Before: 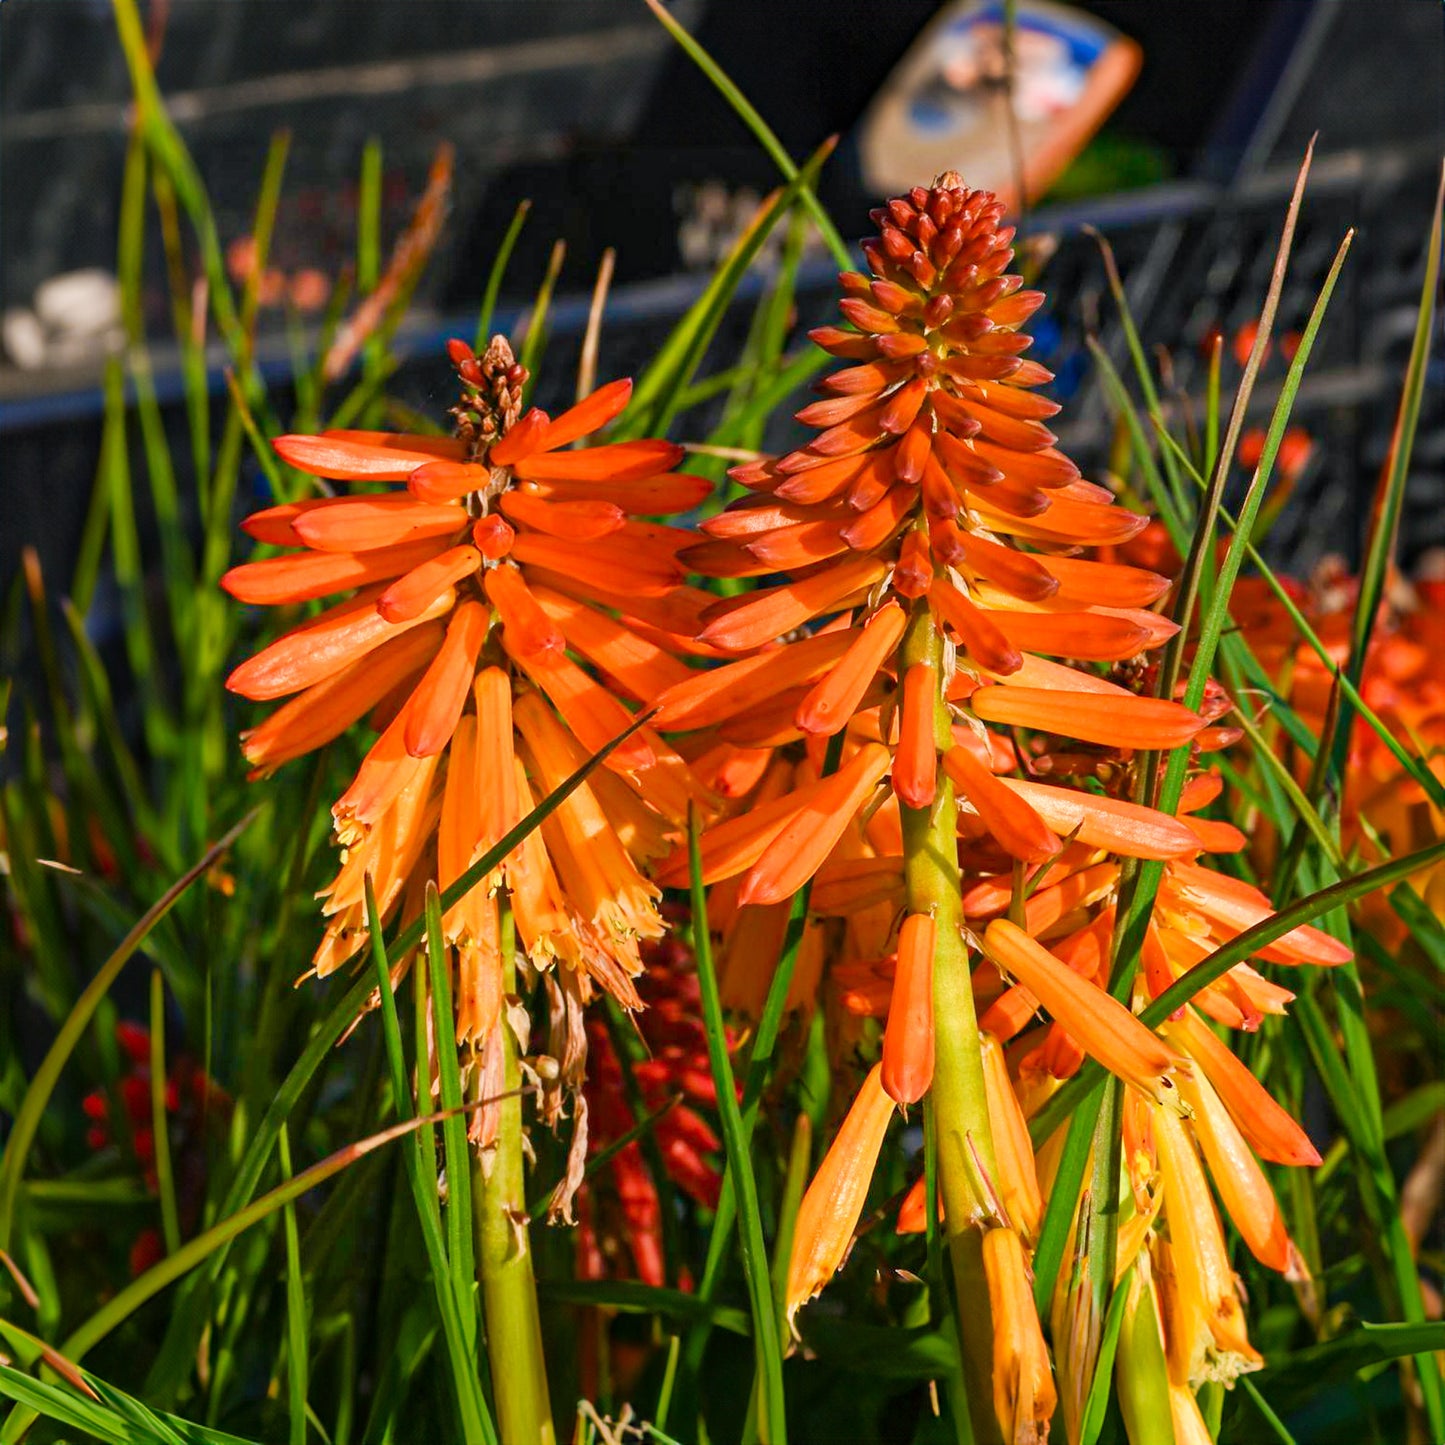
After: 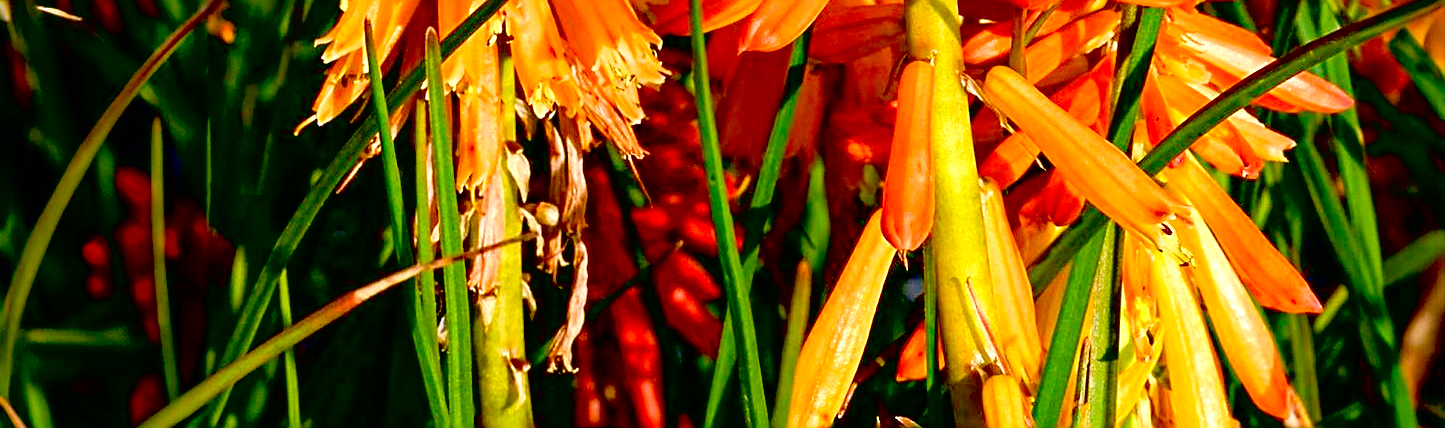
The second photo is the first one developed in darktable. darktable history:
exposure: black level correction 0.039, exposure 0.499 EV, compensate highlight preservation false
local contrast: mode bilateral grid, contrast 99, coarseness 99, detail 92%, midtone range 0.2
crop and rotate: top 59.053%, bottom 11.306%
sharpen: on, module defaults
